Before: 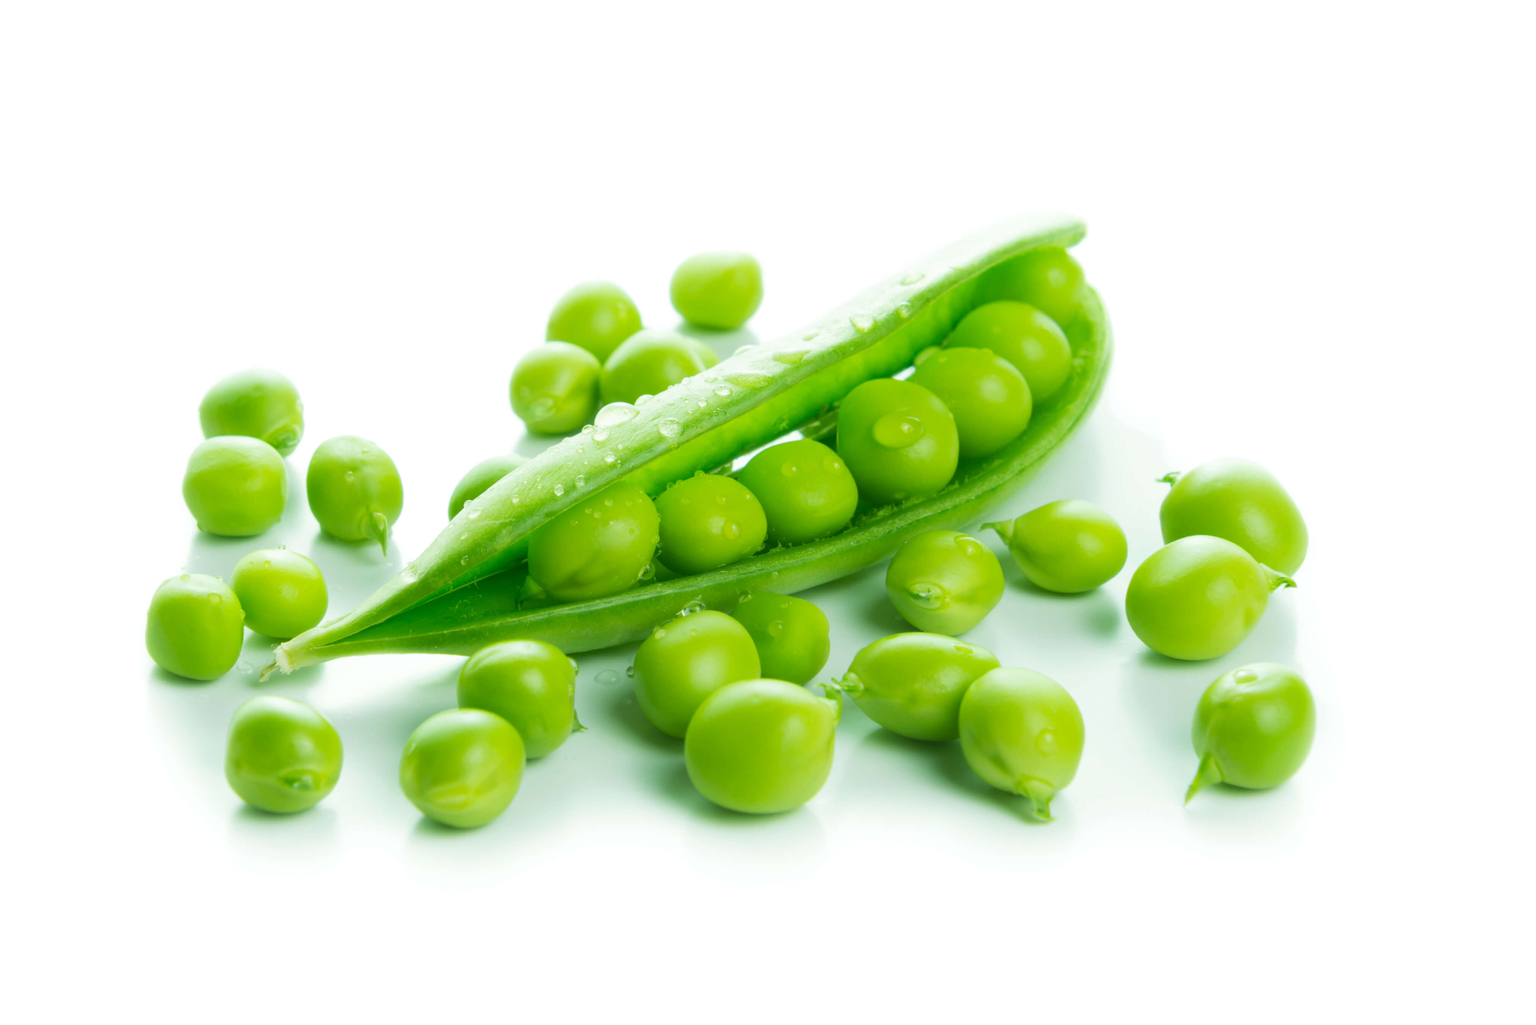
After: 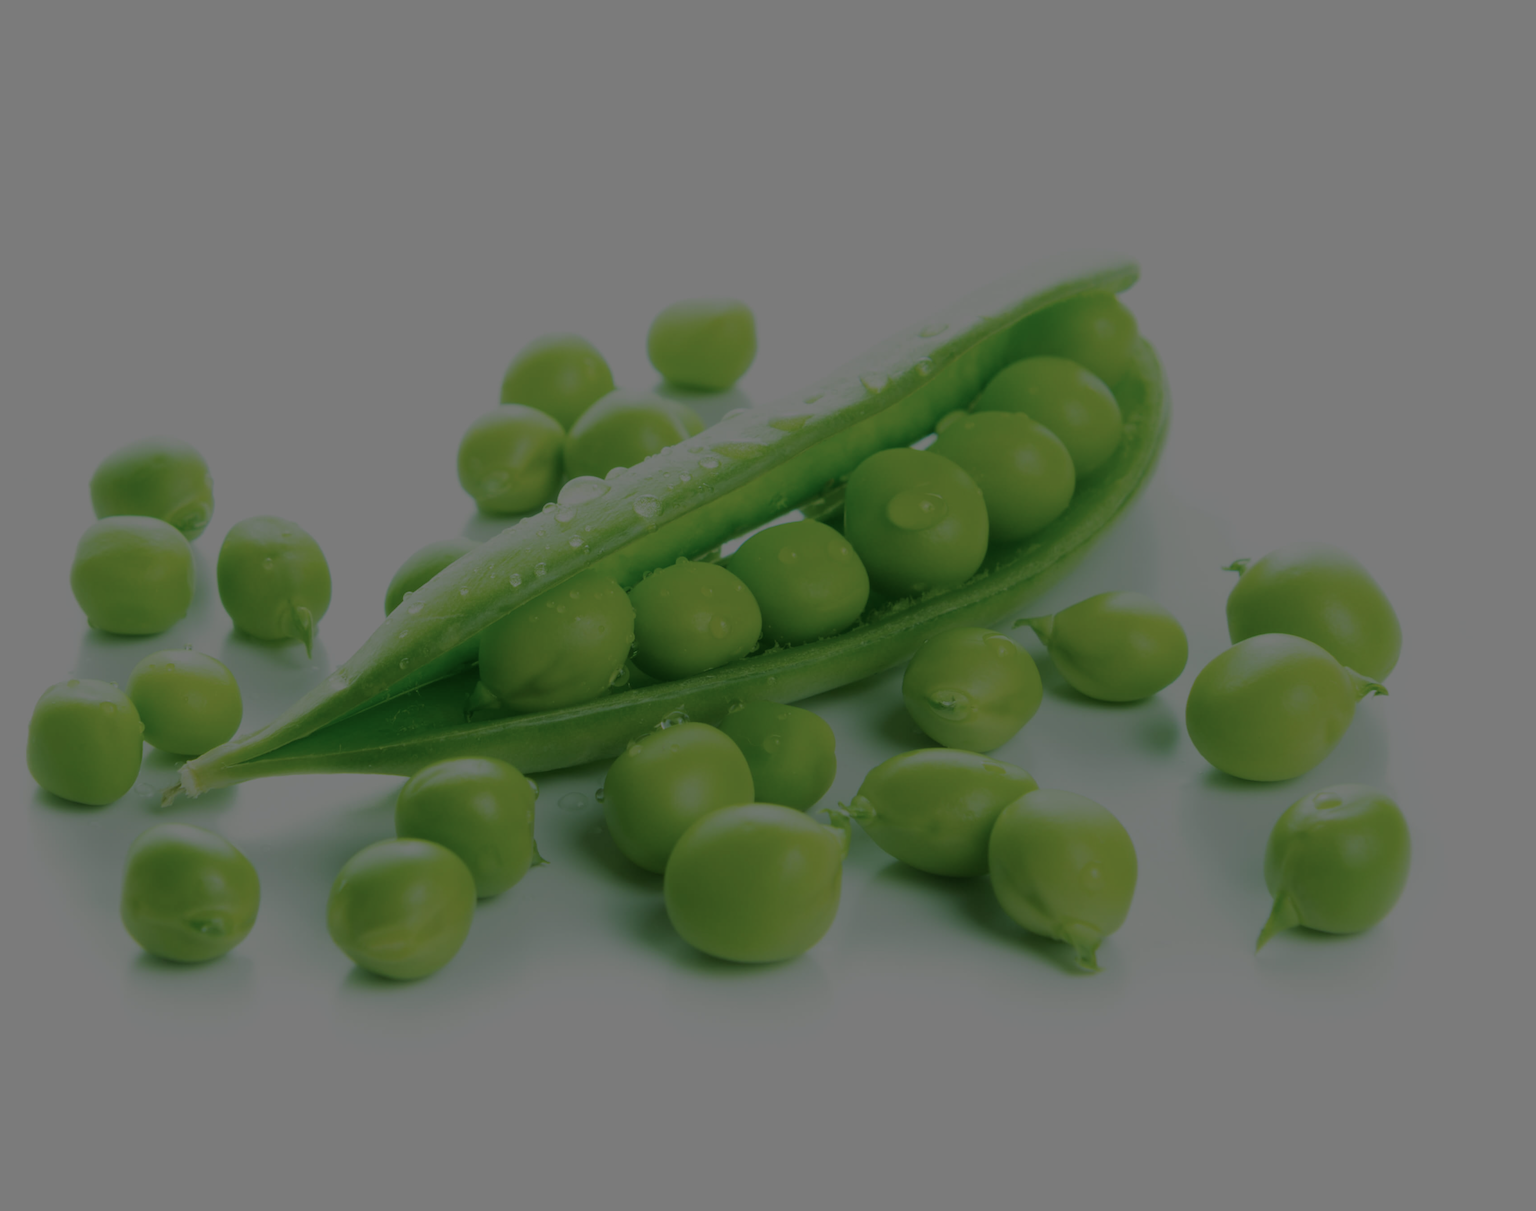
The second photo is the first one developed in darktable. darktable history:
color balance rgb: perceptual brilliance grading › global brilliance -48.39%
crop: left 8.026%, right 7.374%
